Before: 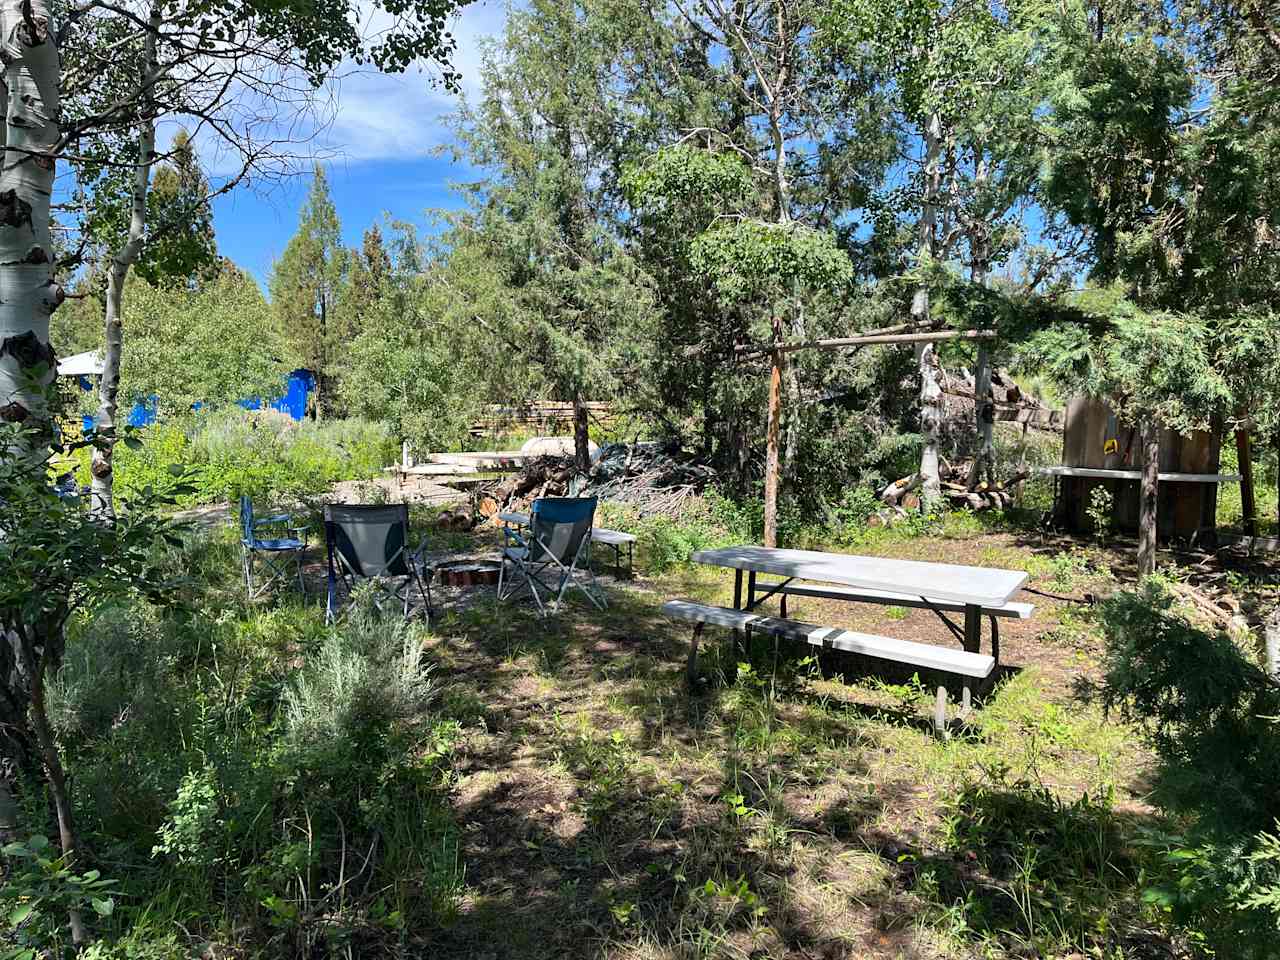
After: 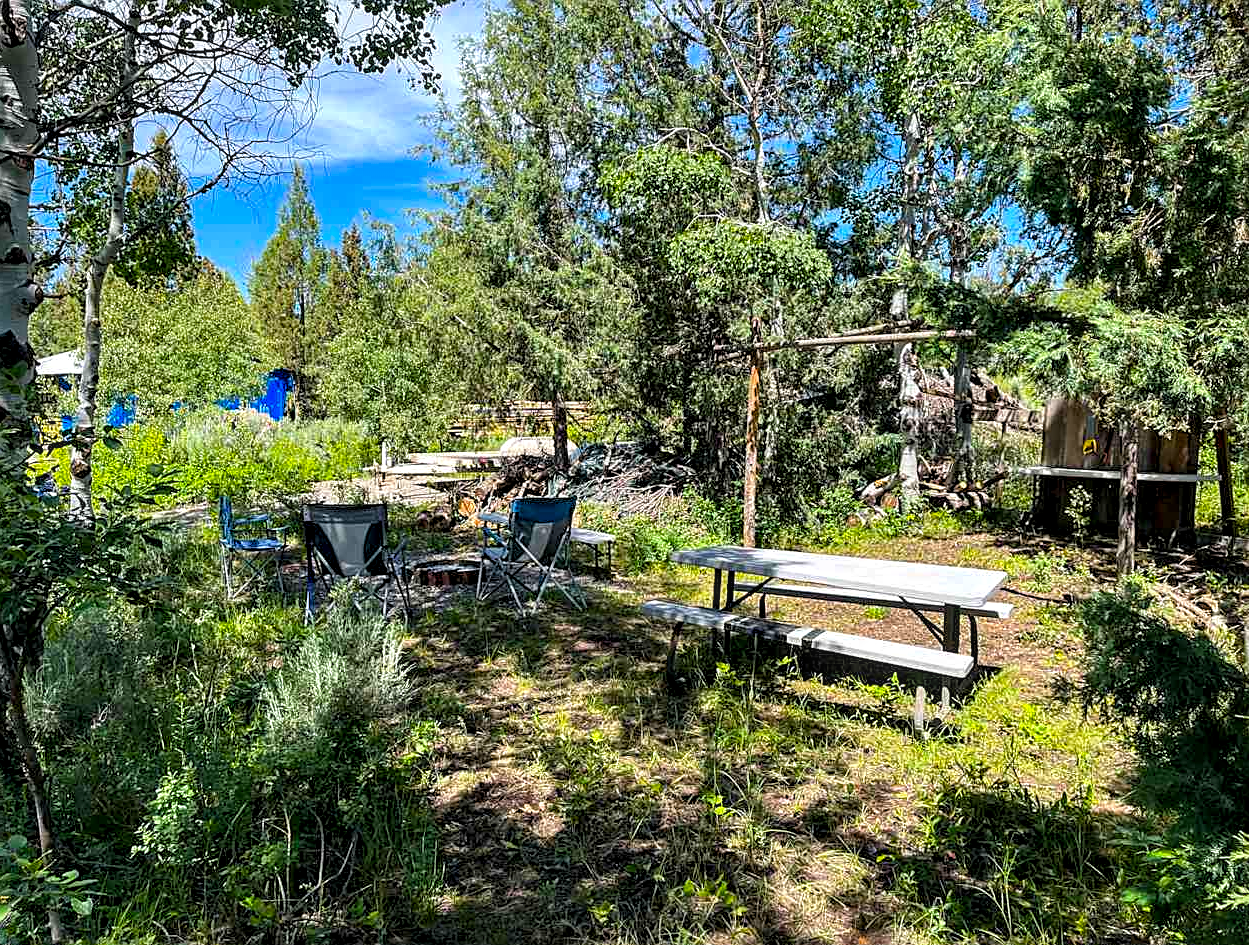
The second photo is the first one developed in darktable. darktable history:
crop and rotate: left 1.705%, right 0.65%, bottom 1.492%
color balance rgb: perceptual saturation grading › global saturation 37.127%, contrast 4.126%
local contrast: detail 142%
sharpen: on, module defaults
levels: levels [0.018, 0.493, 1]
exposure: exposure -0.072 EV, compensate exposure bias true, compensate highlight preservation false
